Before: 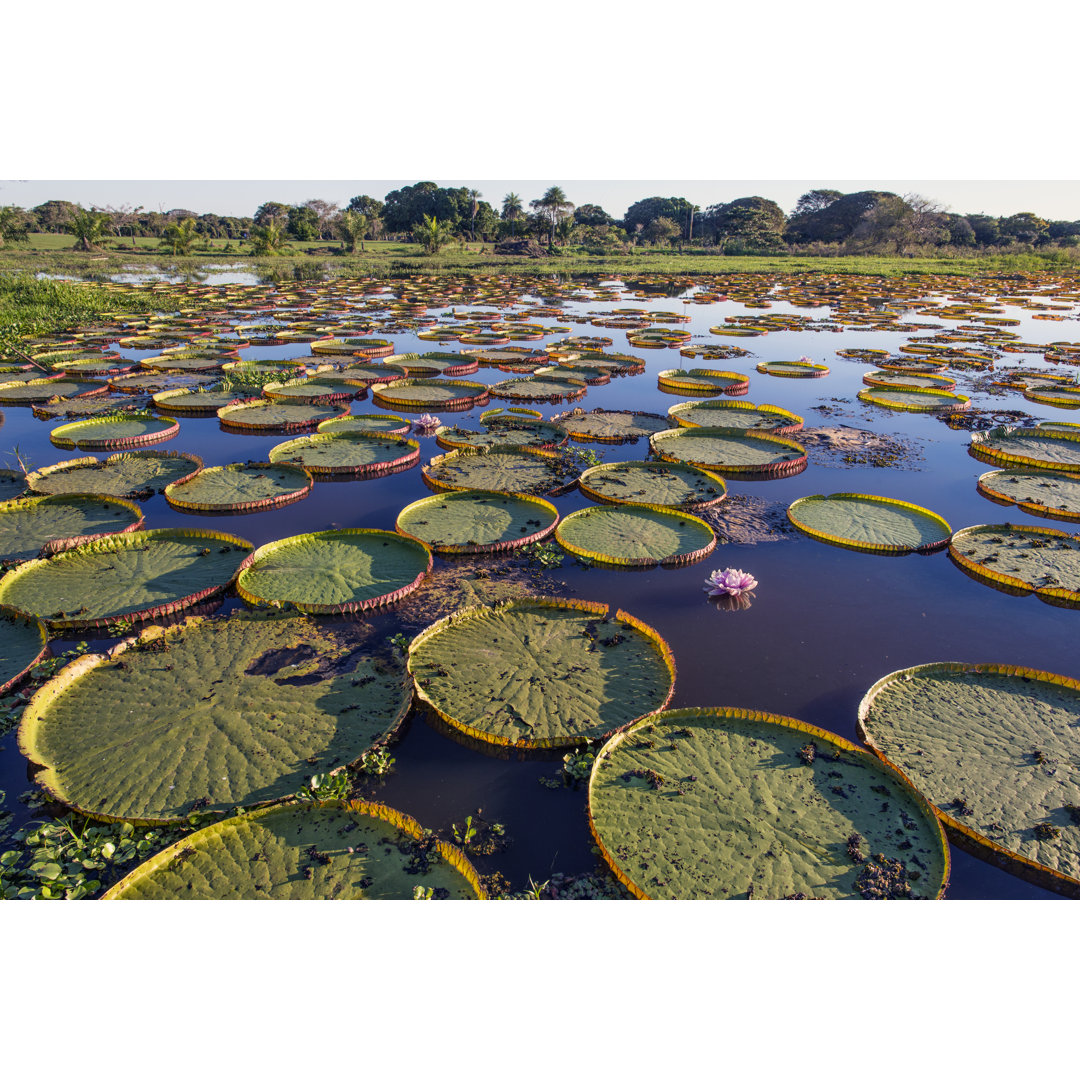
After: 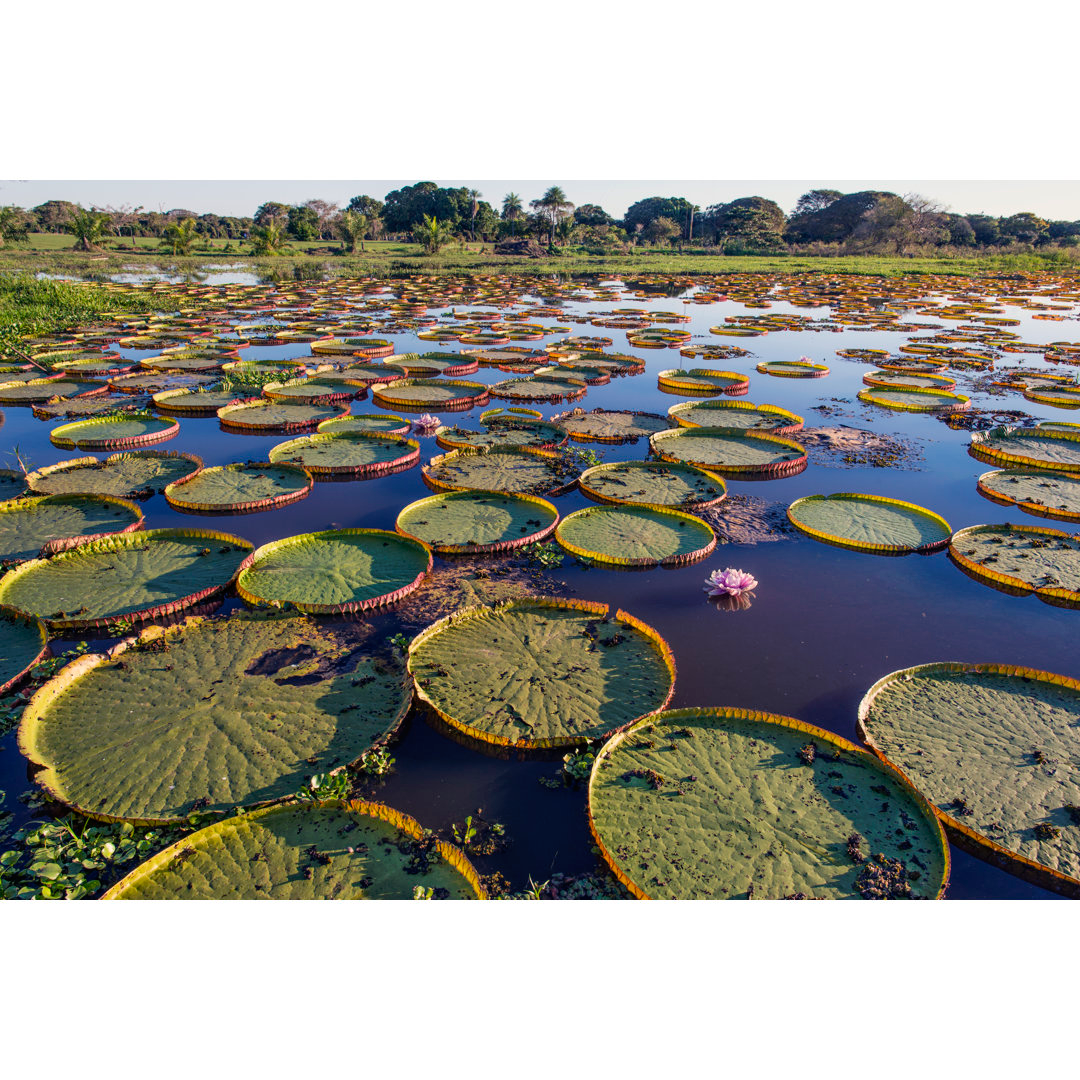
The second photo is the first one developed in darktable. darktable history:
tone curve: curves: ch0 [(0, 0) (0.003, 0.012) (0.011, 0.015) (0.025, 0.027) (0.044, 0.045) (0.069, 0.064) (0.1, 0.093) (0.136, 0.133) (0.177, 0.177) (0.224, 0.221) (0.277, 0.272) (0.335, 0.342) (0.399, 0.398) (0.468, 0.462) (0.543, 0.547) (0.623, 0.624) (0.709, 0.711) (0.801, 0.792) (0.898, 0.889) (1, 1)], preserve colors none
